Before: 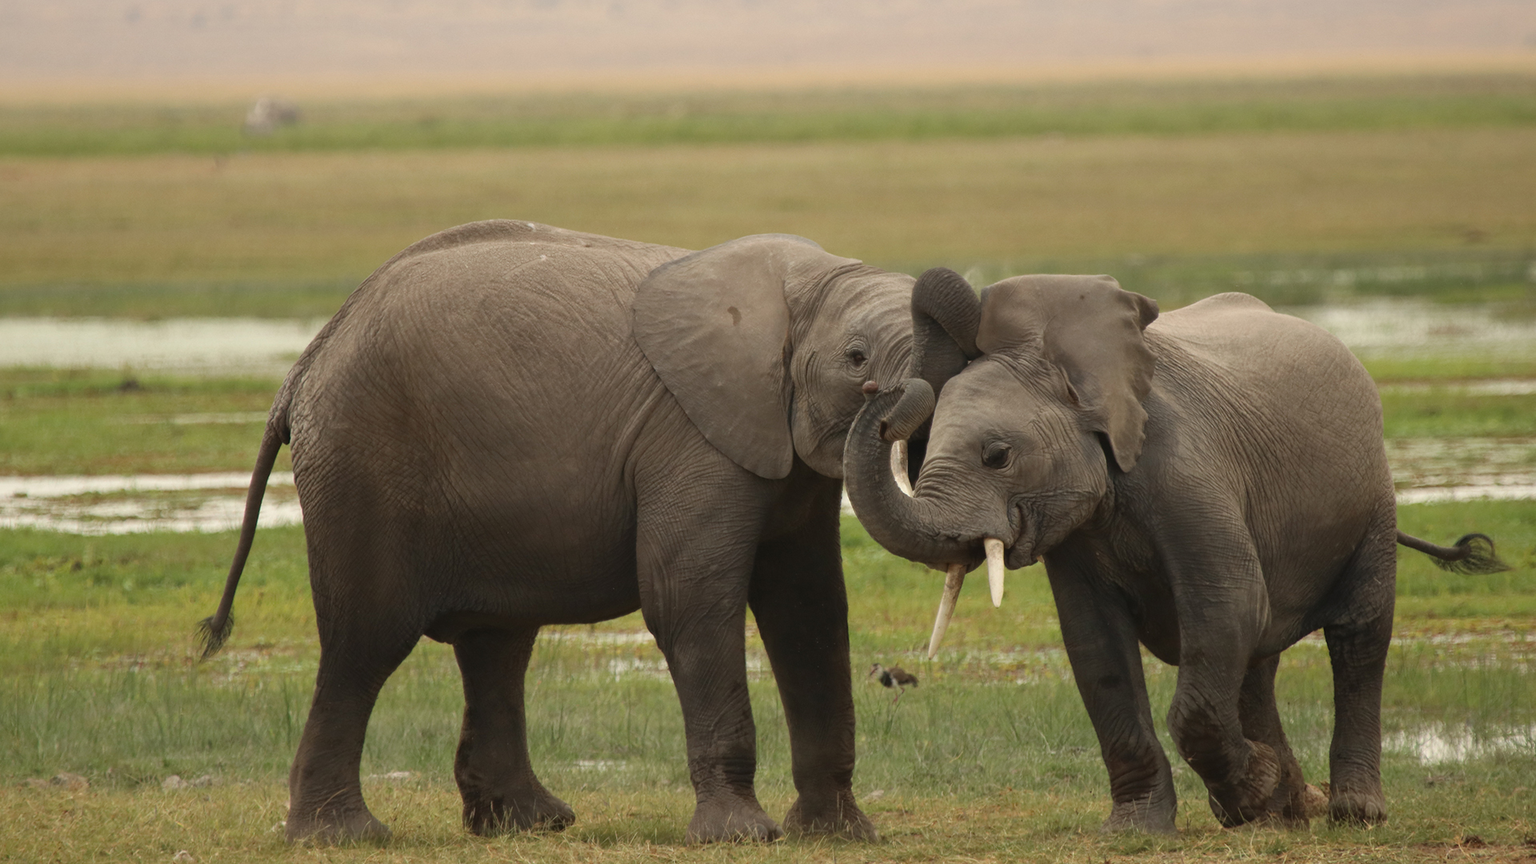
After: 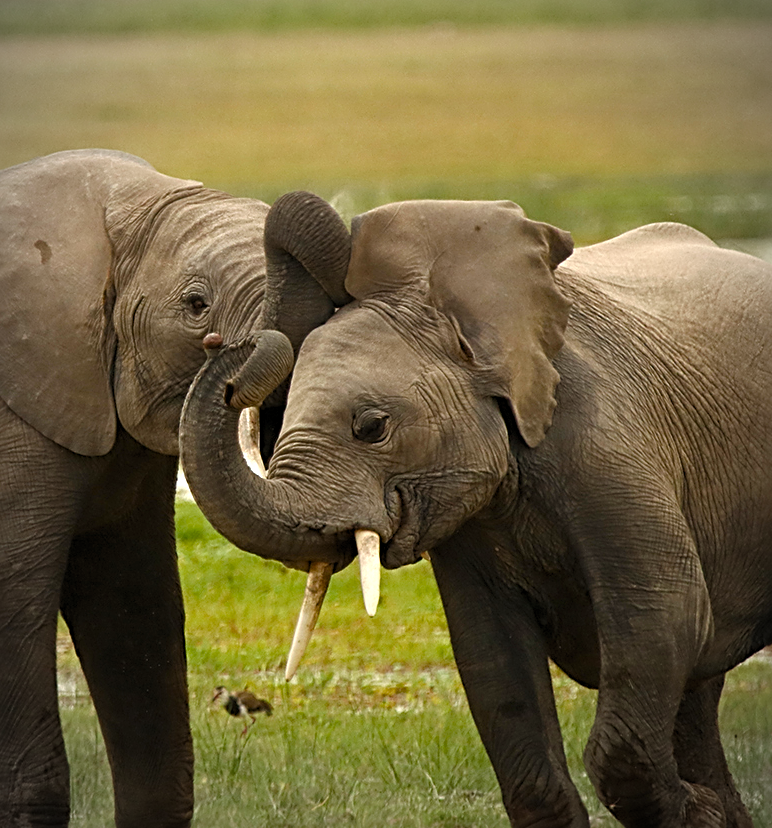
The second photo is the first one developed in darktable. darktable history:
sharpen: radius 2.848, amount 0.704
crop: left 45.586%, top 13.262%, right 14.2%, bottom 10.006%
vignetting: fall-off radius 59.91%, automatic ratio true
color balance rgb: highlights gain › luminance 15.041%, perceptual saturation grading › global saturation 44.144%, perceptual saturation grading › highlights -50.4%, perceptual saturation grading › shadows 30.931%, global vibrance 20%
levels: levels [0.055, 0.477, 0.9]
